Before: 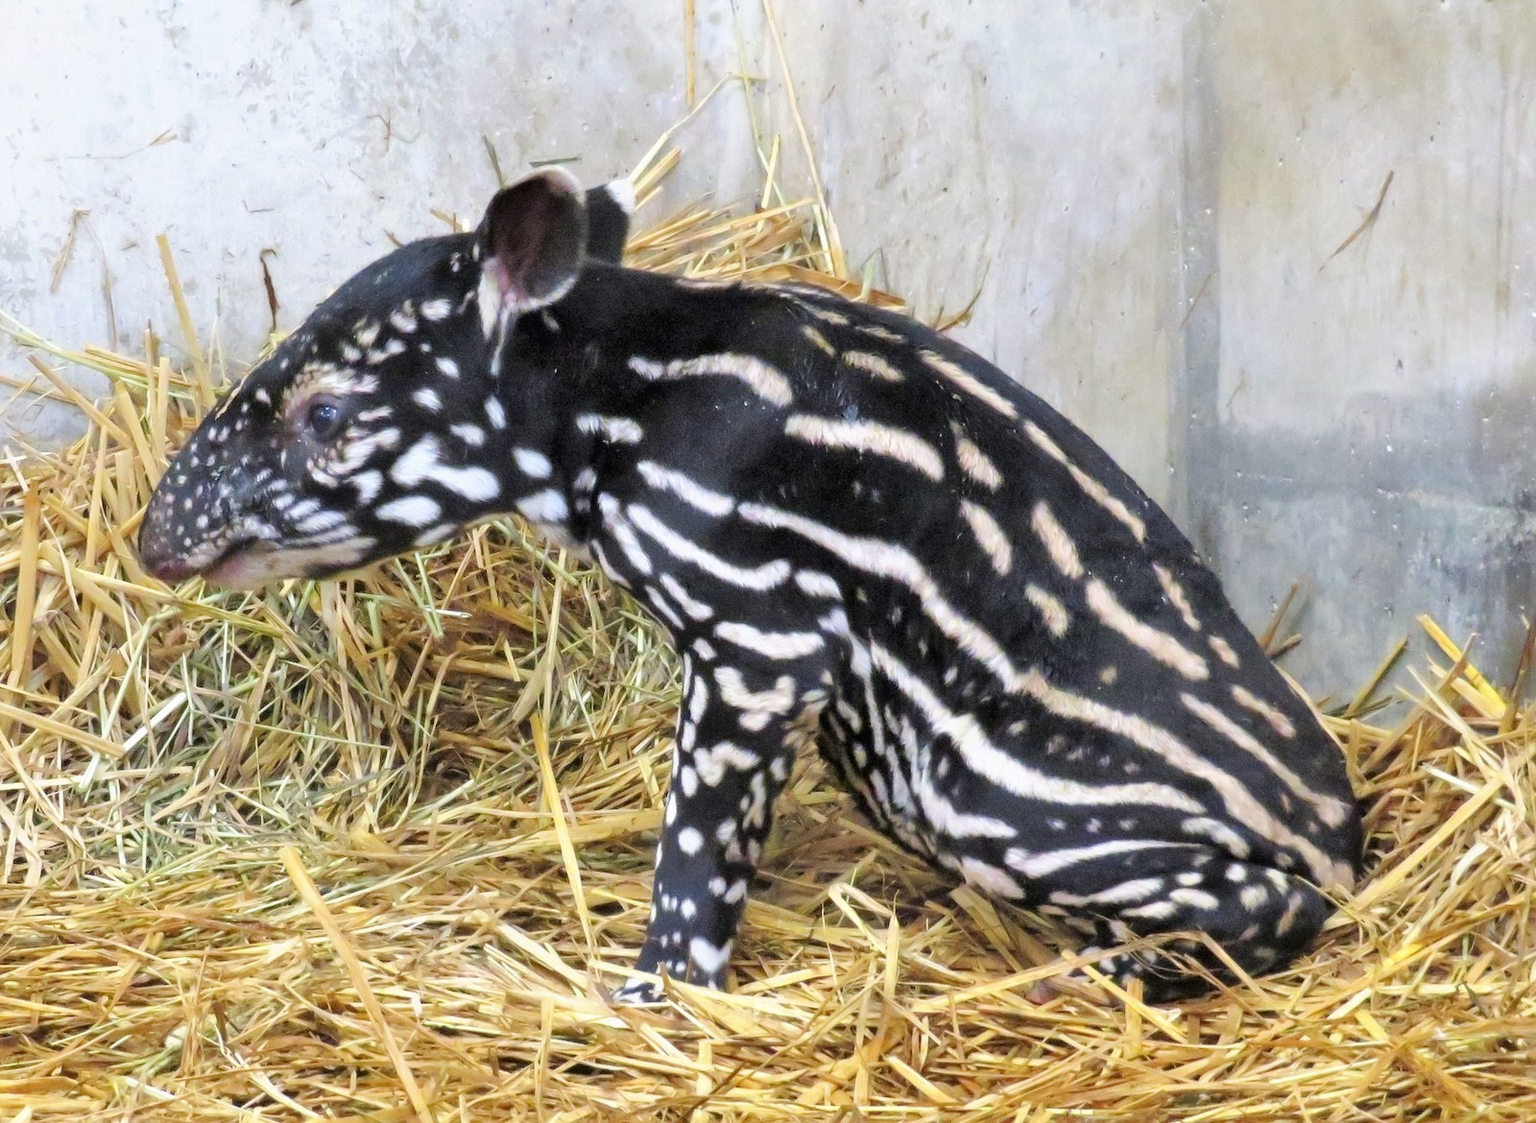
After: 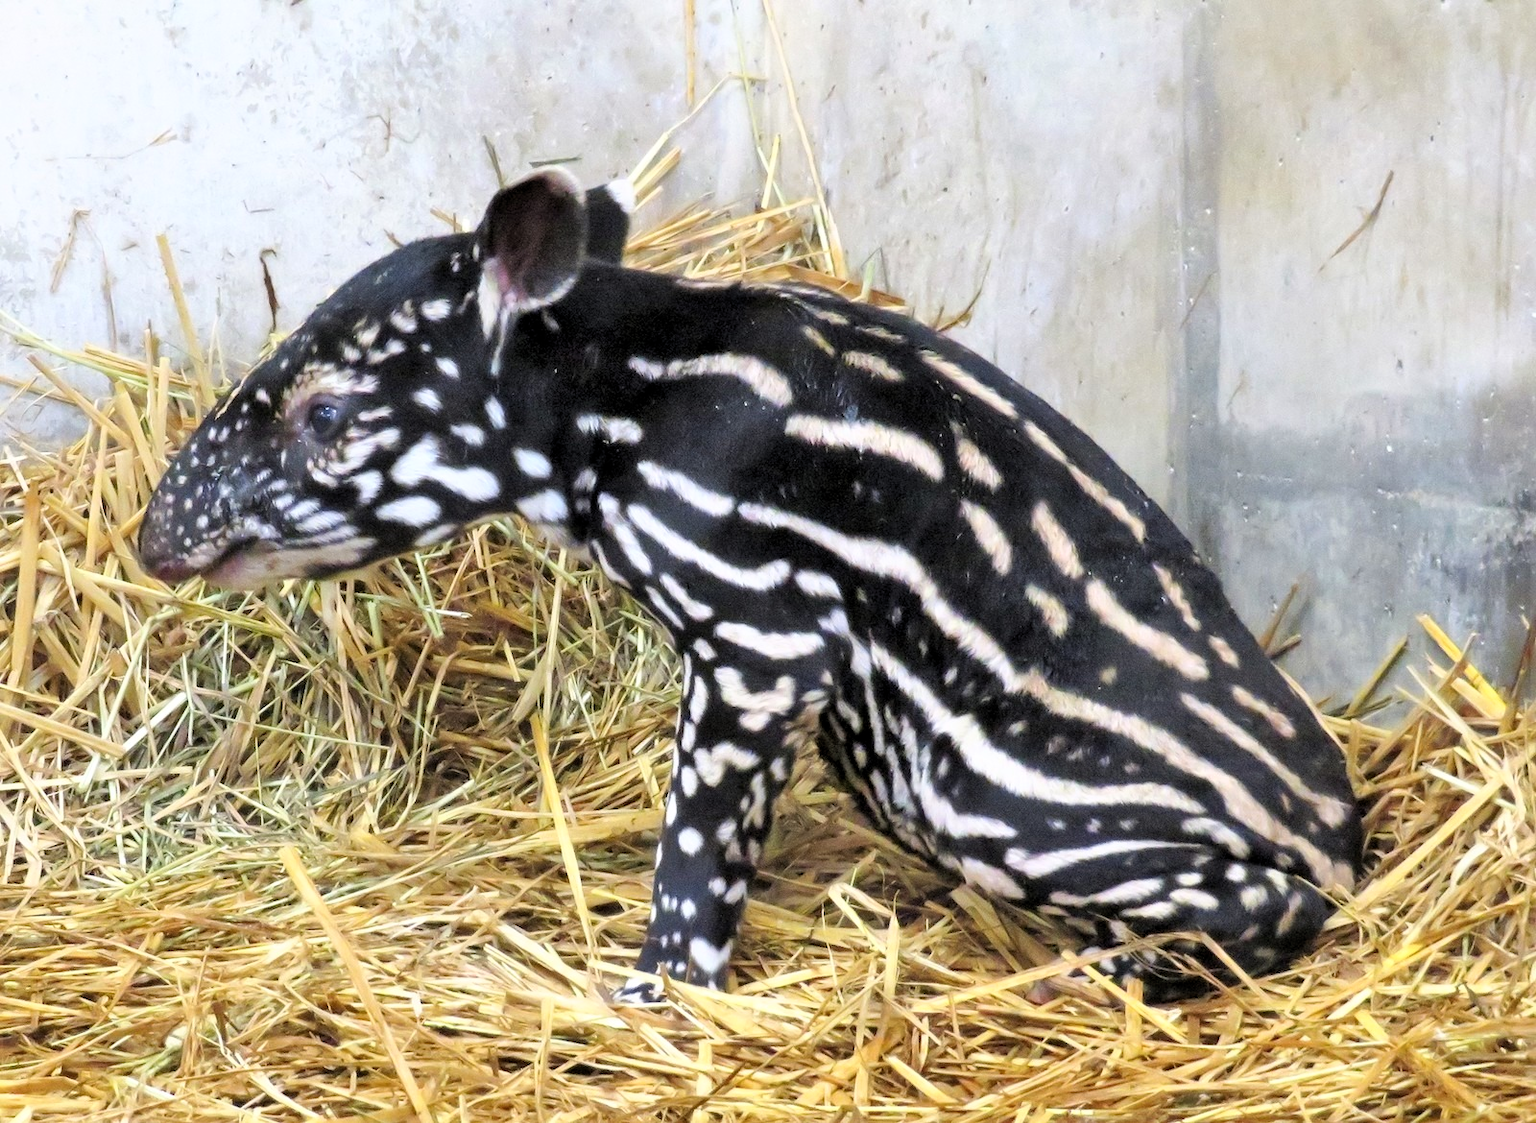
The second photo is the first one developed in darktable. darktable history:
levels: levels [0.016, 0.5, 0.996]
rgb curve: curves: ch0 [(0, 0) (0.078, 0.051) (0.929, 0.956) (1, 1)], compensate middle gray true
